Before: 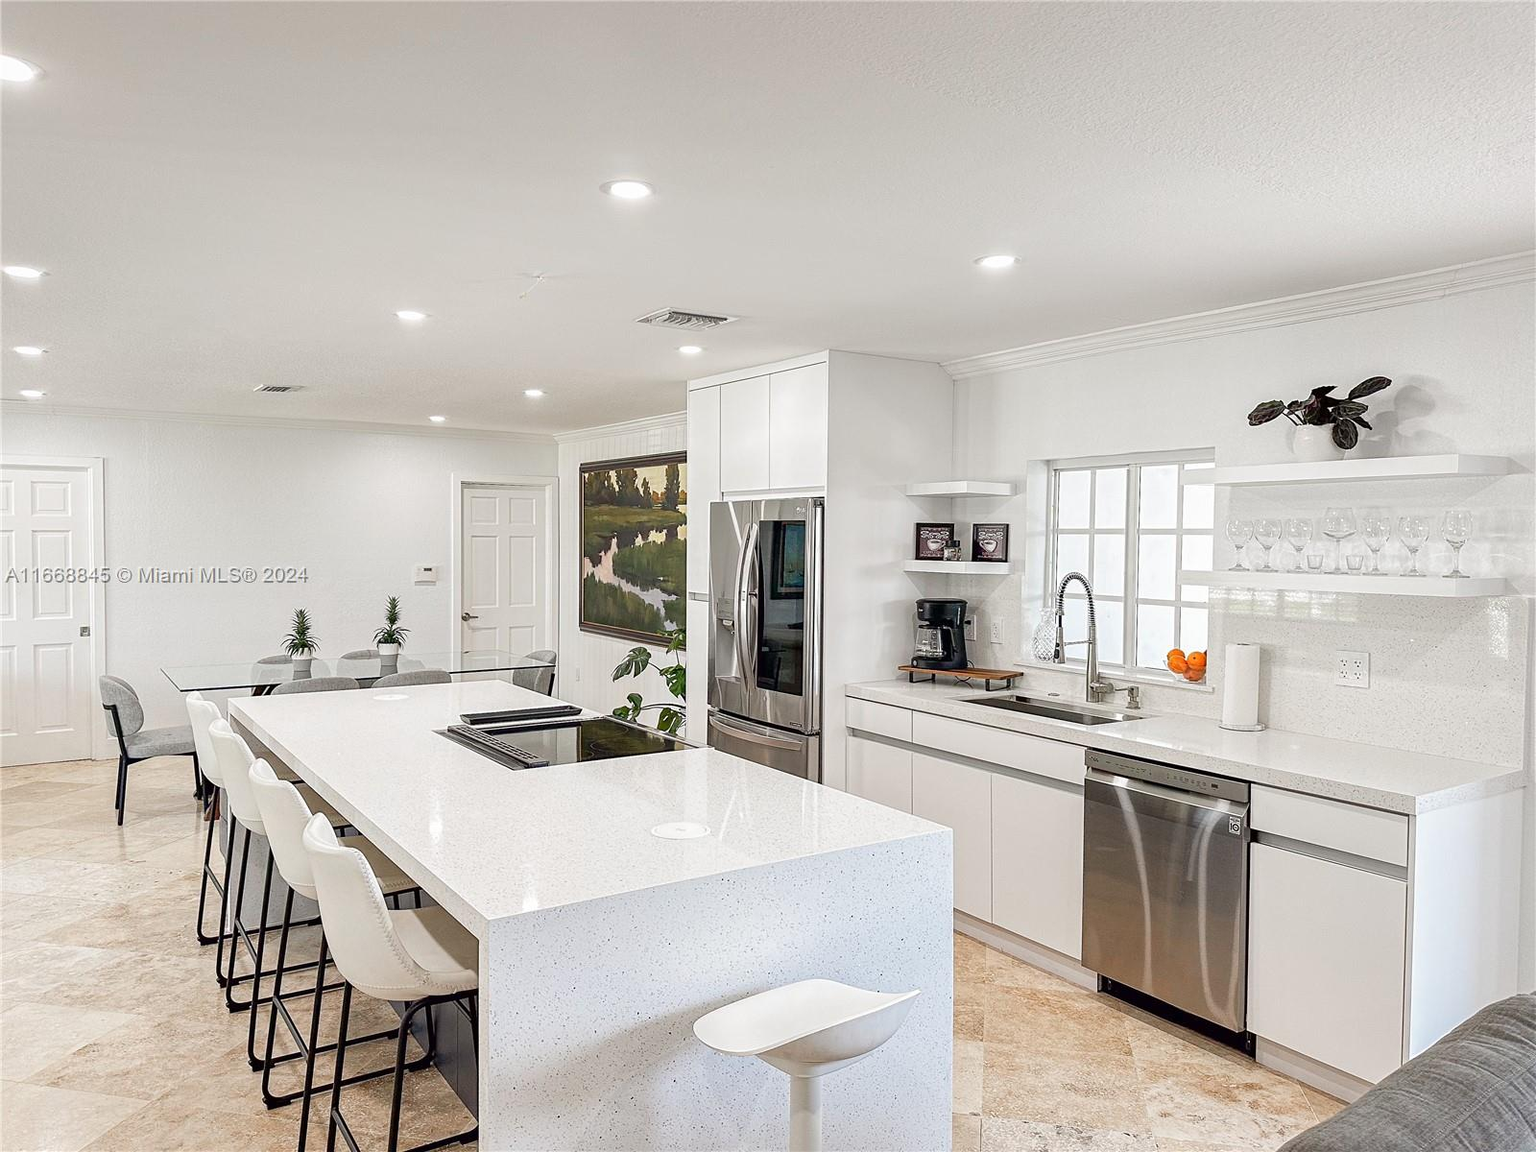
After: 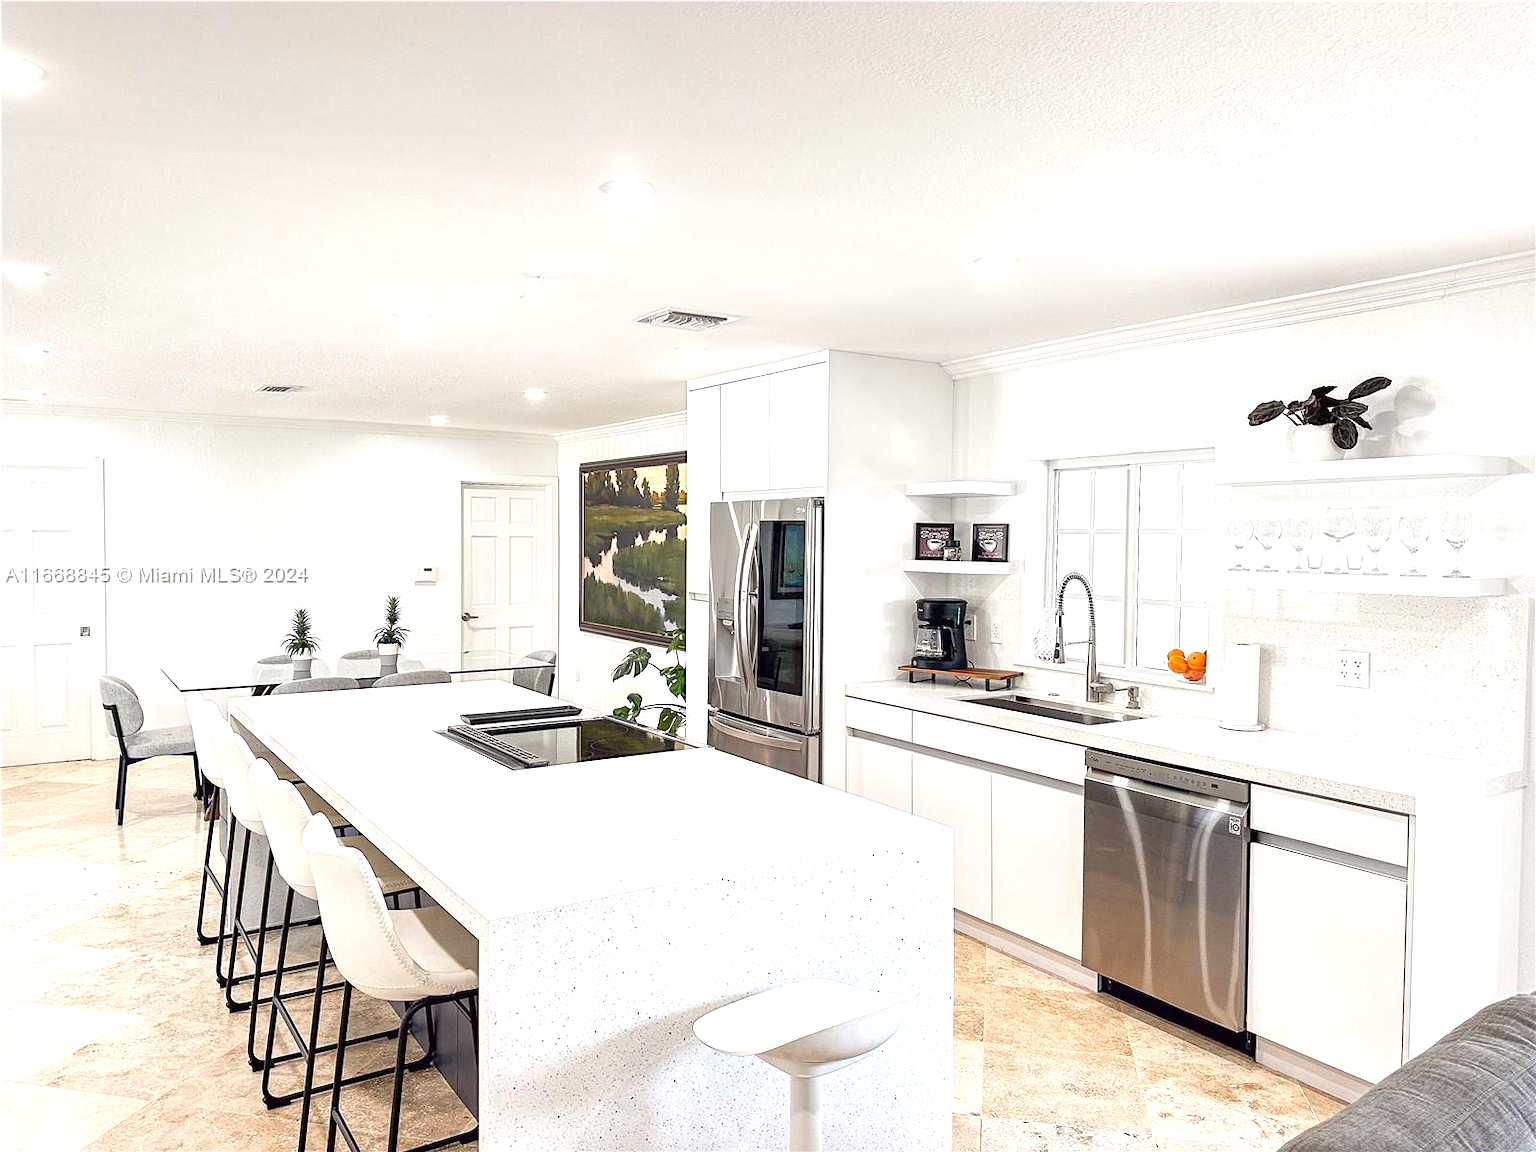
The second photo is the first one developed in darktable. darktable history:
color balance rgb: shadows lift › chroma 3.352%, shadows lift › hue 281.33°, perceptual saturation grading › global saturation 0.556%, perceptual brilliance grading › global brilliance 19.551%
